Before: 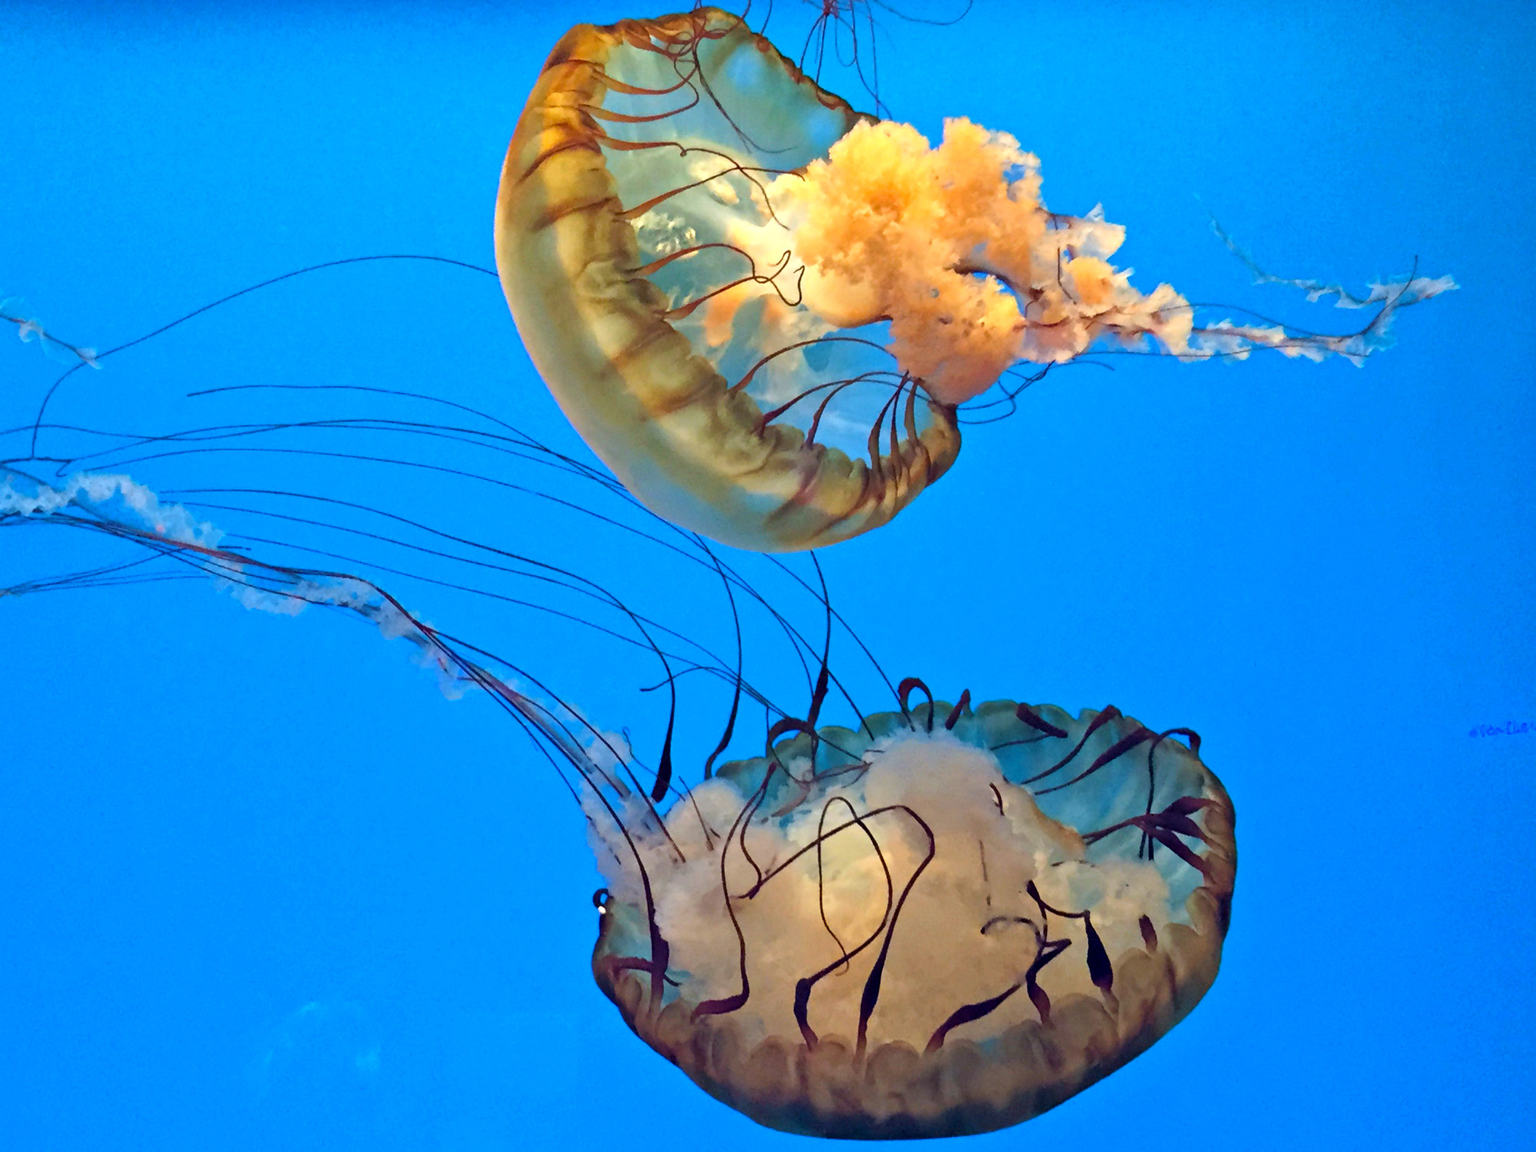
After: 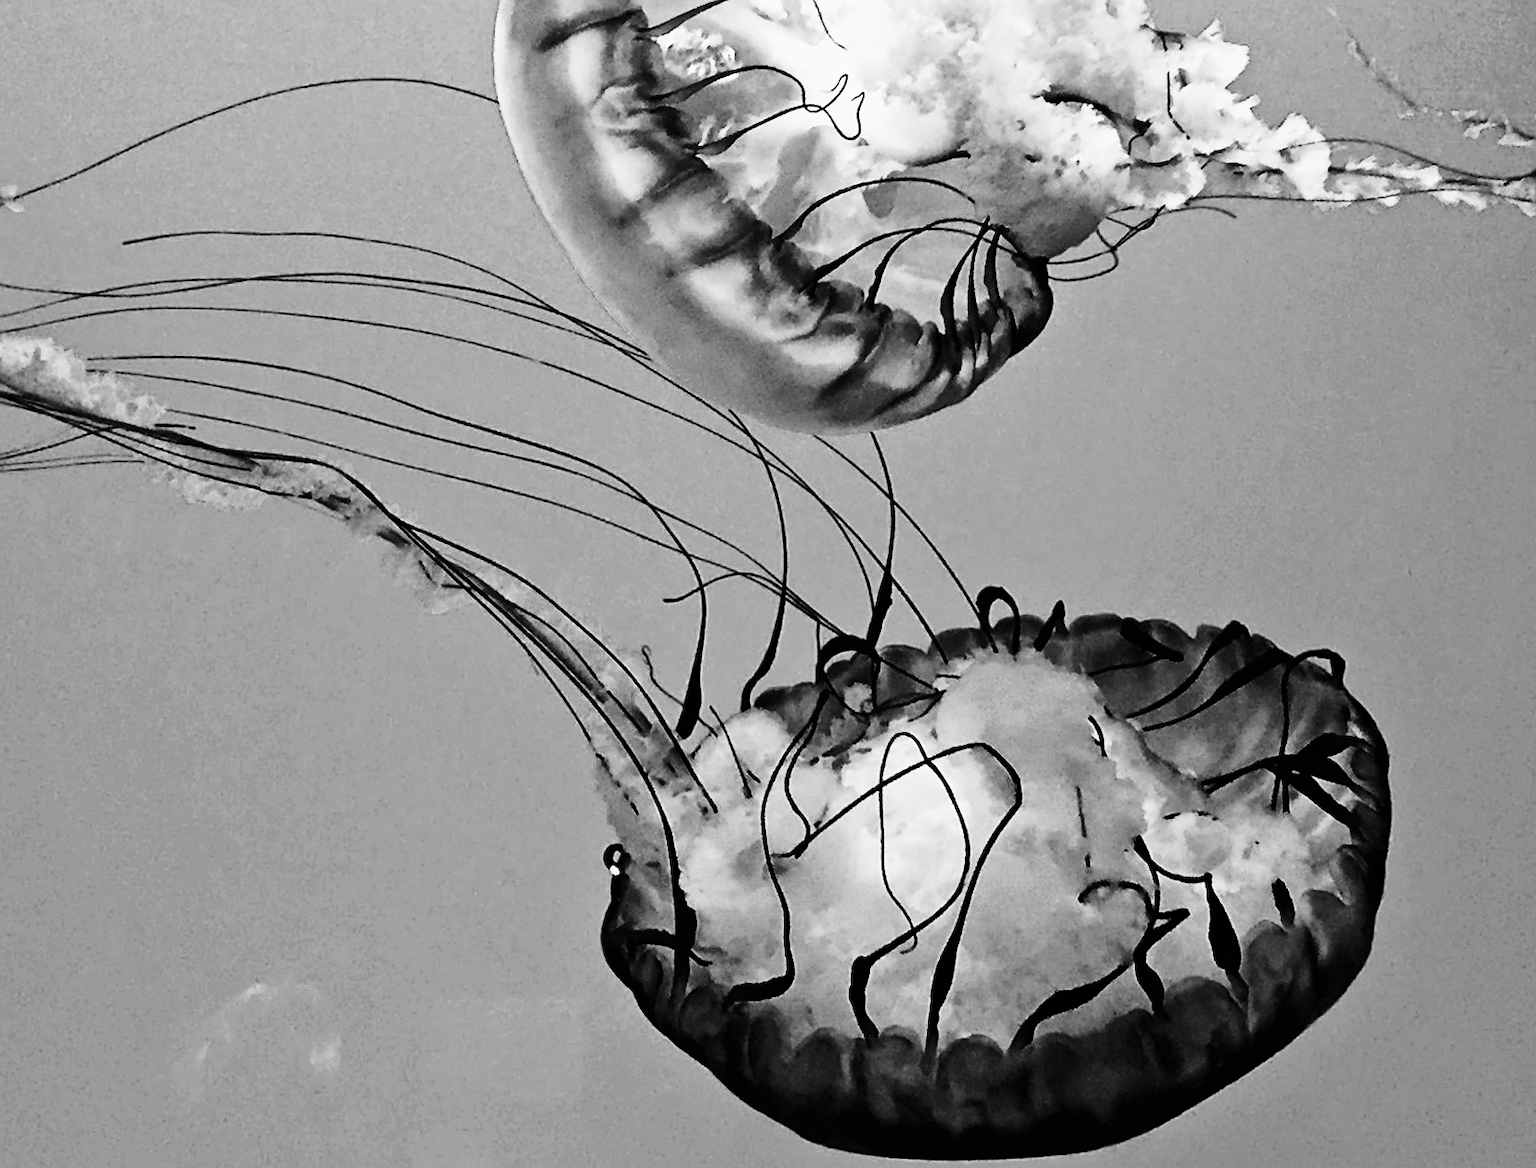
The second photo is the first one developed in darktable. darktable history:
exposure: black level correction 0.029, exposure -0.073 EV, compensate highlight preservation false
rotate and perspective: rotation 0.226°, lens shift (vertical) -0.042, crop left 0.023, crop right 0.982, crop top 0.006, crop bottom 0.994
contrast brightness saturation: saturation -1
filmic rgb: black relative exposure -7.92 EV, white relative exposure 4.13 EV, threshold 3 EV, hardness 4.02, latitude 51.22%, contrast 1.013, shadows ↔ highlights balance 5.35%, color science v5 (2021), contrast in shadows safe, contrast in highlights safe, enable highlight reconstruction true
sharpen: on, module defaults
crop and rotate: left 4.842%, top 15.51%, right 10.668%
tone curve: curves: ch0 [(0, 0) (0.003, 0.006) (0.011, 0.008) (0.025, 0.011) (0.044, 0.015) (0.069, 0.019) (0.1, 0.023) (0.136, 0.03) (0.177, 0.042) (0.224, 0.065) (0.277, 0.103) (0.335, 0.177) (0.399, 0.294) (0.468, 0.463) (0.543, 0.639) (0.623, 0.805) (0.709, 0.909) (0.801, 0.967) (0.898, 0.989) (1, 1)], preserve colors none
color balance rgb: linear chroma grading › shadows -3%, linear chroma grading › highlights -4%
